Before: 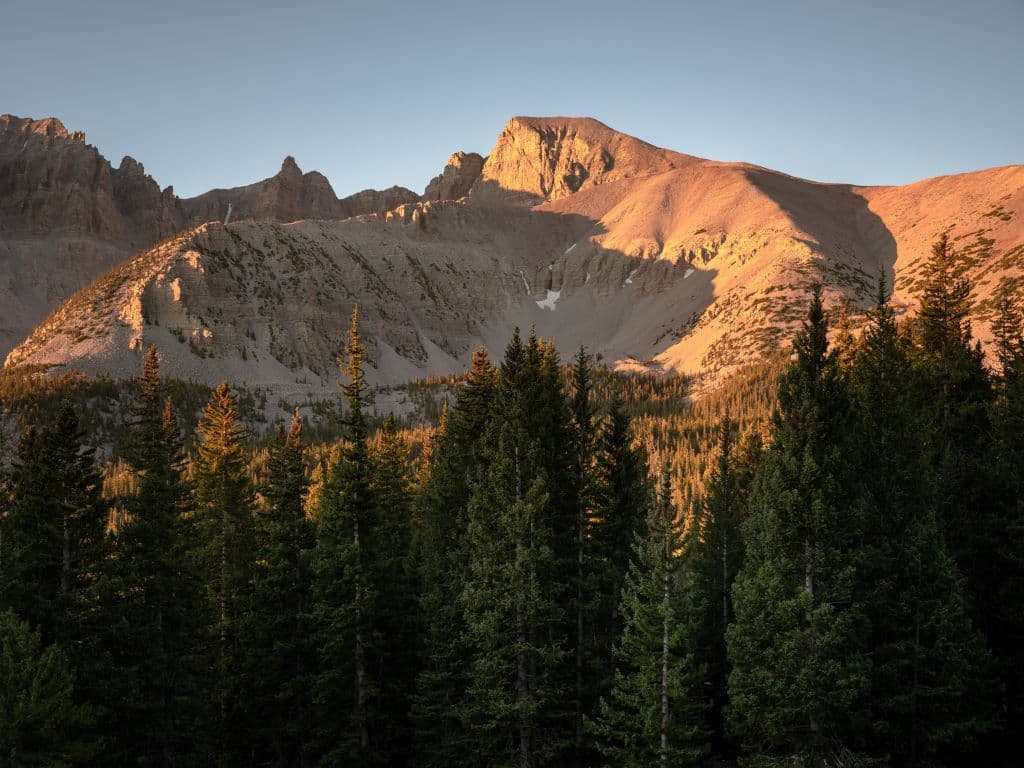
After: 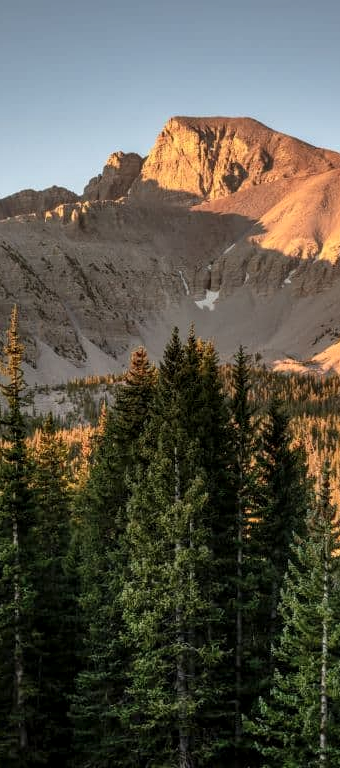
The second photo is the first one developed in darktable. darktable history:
crop: left 33.36%, right 33.36%
shadows and highlights: soften with gaussian
local contrast: on, module defaults
